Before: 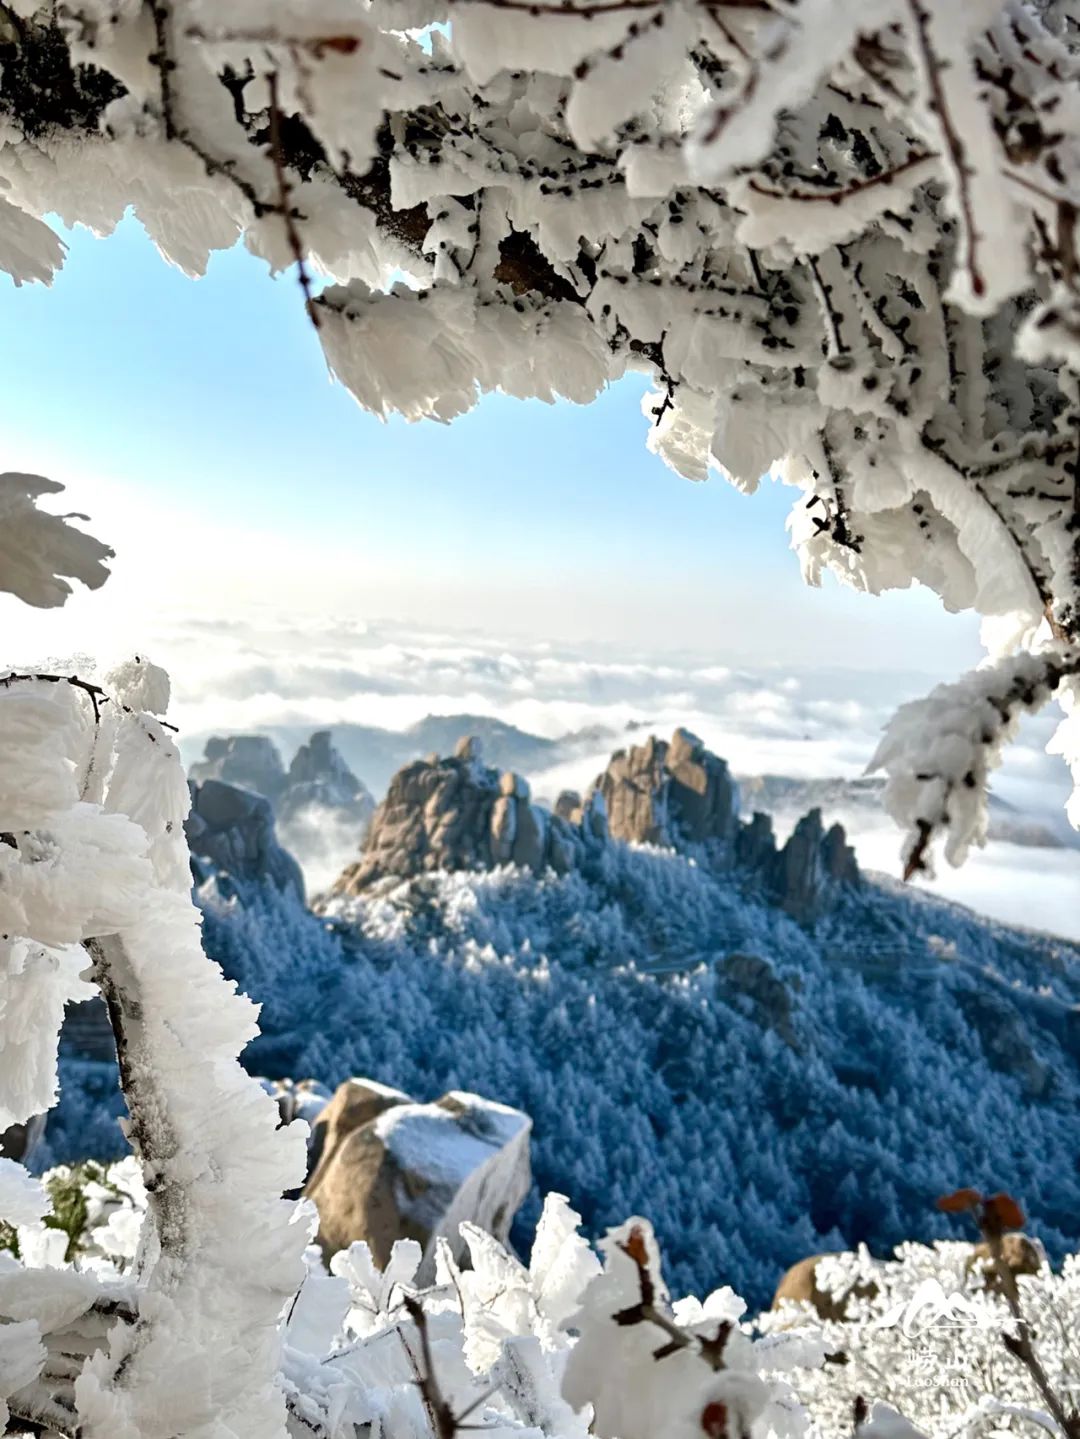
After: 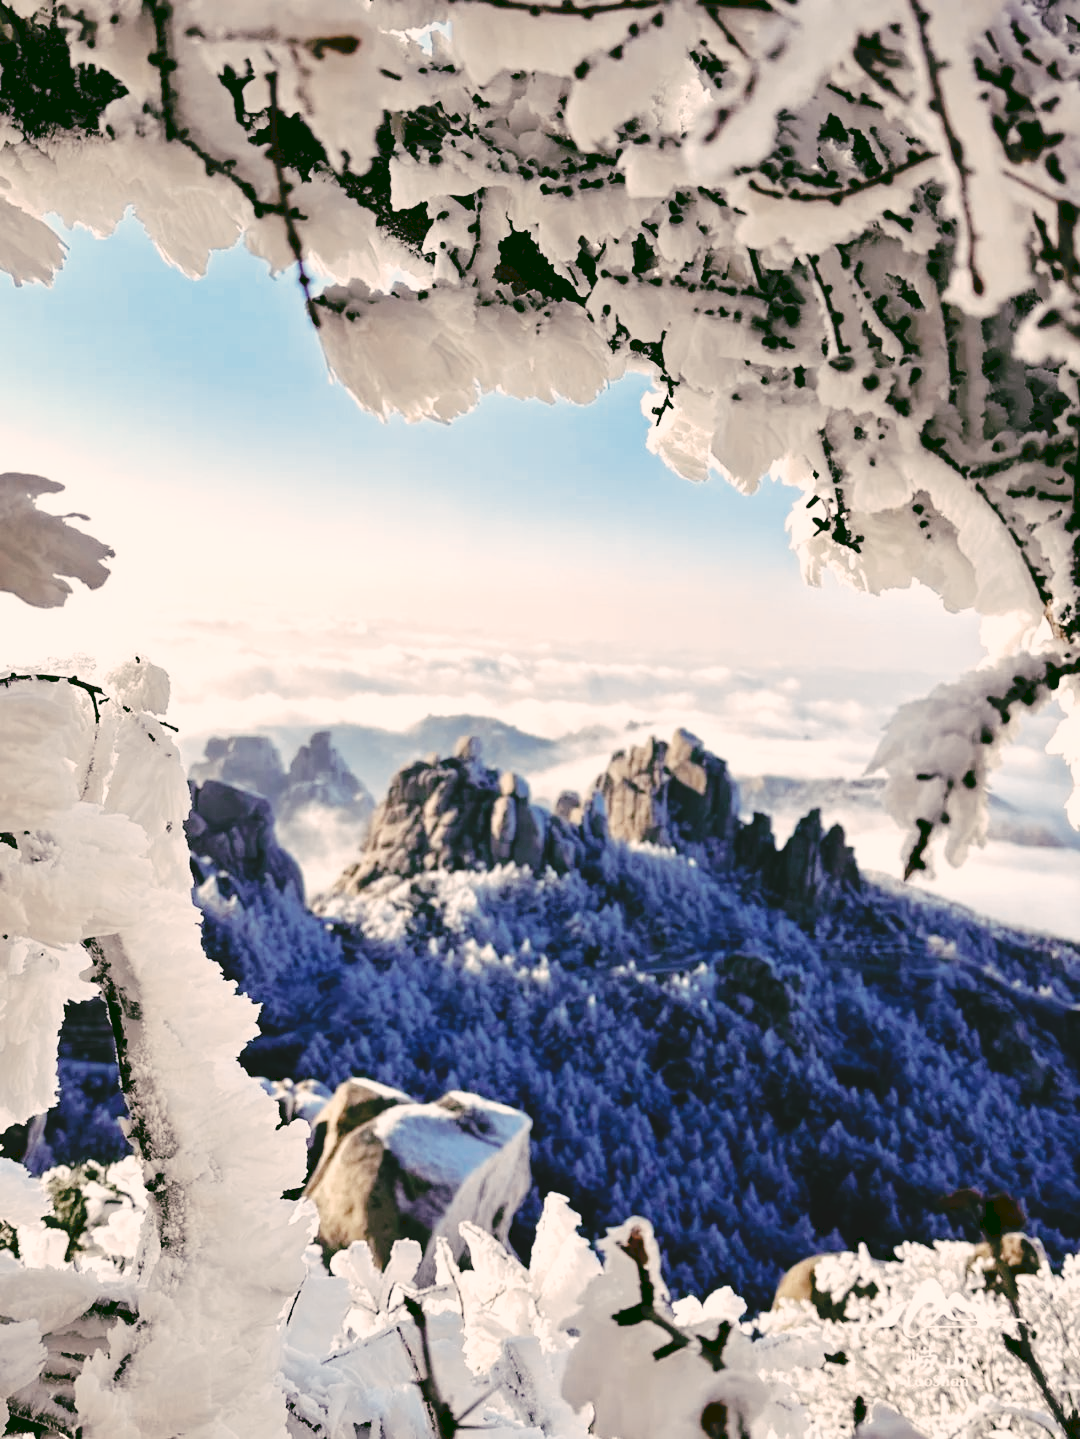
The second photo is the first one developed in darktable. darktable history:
tone curve: curves: ch0 [(0, 0) (0.003, 0.084) (0.011, 0.084) (0.025, 0.084) (0.044, 0.084) (0.069, 0.085) (0.1, 0.09) (0.136, 0.1) (0.177, 0.119) (0.224, 0.144) (0.277, 0.205) (0.335, 0.298) (0.399, 0.417) (0.468, 0.525) (0.543, 0.631) (0.623, 0.72) (0.709, 0.8) (0.801, 0.867) (0.898, 0.934) (1, 1)], preserve colors none
color look up table: target L [97.04, 89.38, 89.2, 82.34, 61.66, 64.88, 55.54, 58.46, 42.03, 40.47, 36.85, 12.63, 201.2, 79.6, 76.17, 77.58, 75.78, 65.18, 59.81, 62.67, 53.69, 45.18, 42.19, 32.83, 21.45, 9.01, 87.05, 81.48, 89.23, 78.87, 81.6, 67.42, 50.19, 59.85, 66.41, 45.3, 44.08, 39.36, 25.62, 30.73, 16.23, 85.55, 80.14, 63.62, 48.66, 53.32, 46.34, 33.46, 7.568], target a [13.5, -7.858, -4.678, -27.6, -26.25, -11.94, -30.06, -16.78, -19.8, -10.04, -5.401, -41.19, 0, 8.571, 5.028, 25.46, 12.73, 23.99, 46.57, 43.08, 44.2, 21.82, 31.12, 7.898, 28.05, -11.69, 21.48, 17.51, 28.42, 25.79, 27.41, 46.16, 8.735, 20.77, 45.16, 25.71, 4.332, 41.1, 8.819, 35.63, 30.08, -0.273, -36.53, -13.61, -10.08, -16.72, 2.178, -5.436, -24.76], target b [19.64, 34.49, 25.6, 19.94, -0.427, 12.8, 18.26, 24.93, 9.42, 0.793, 12.98, 20.86, -0.001, 53.81, 25.57, 17.05, 15, 35.73, 42.51, 9.799, 18.47, 9.68, 30.4, 39.22, 36.21, 14.69, 10.87, 6.494, 6.312, -8.159, -1.145, 3.292, -10.55, -5.453, -20.17, -34.18, -1.199, -1.667, -4.345, -39.27, -30.54, 3.304, -11.07, -22.54, -32.11, -8.54, -46.37, -15.2, 12.16], num patches 49
